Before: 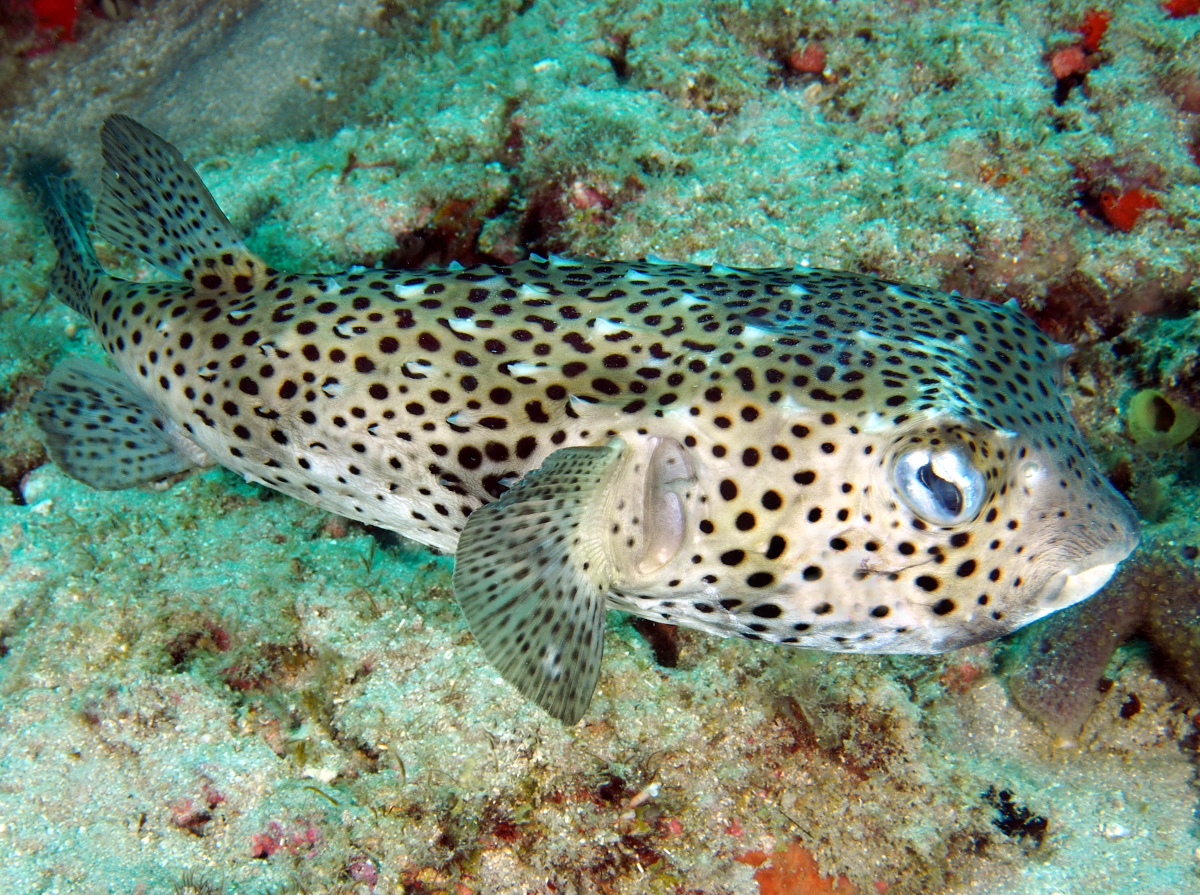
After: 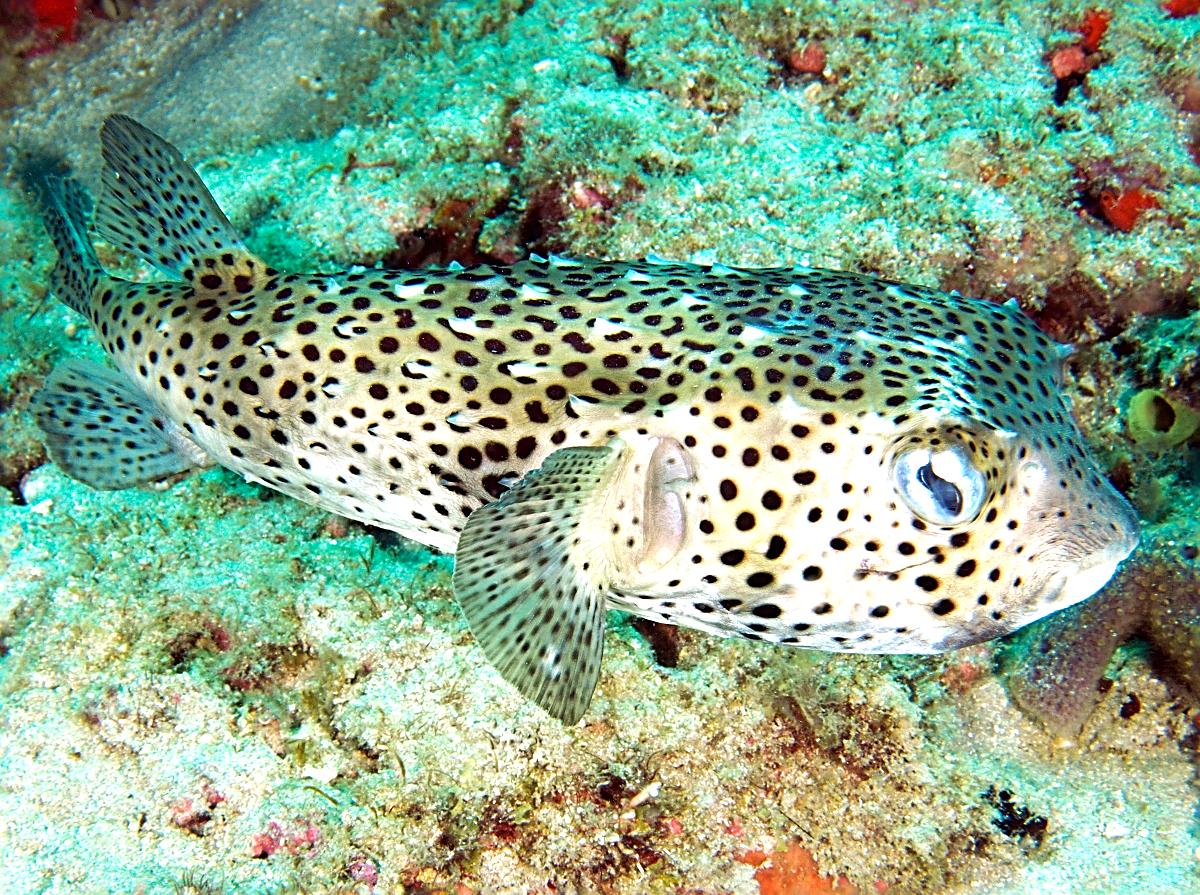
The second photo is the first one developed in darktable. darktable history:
sharpen: radius 2.688, amount 0.665
exposure: black level correction 0, exposure 0.692 EV, compensate exposure bias true, compensate highlight preservation false
velvia: on, module defaults
